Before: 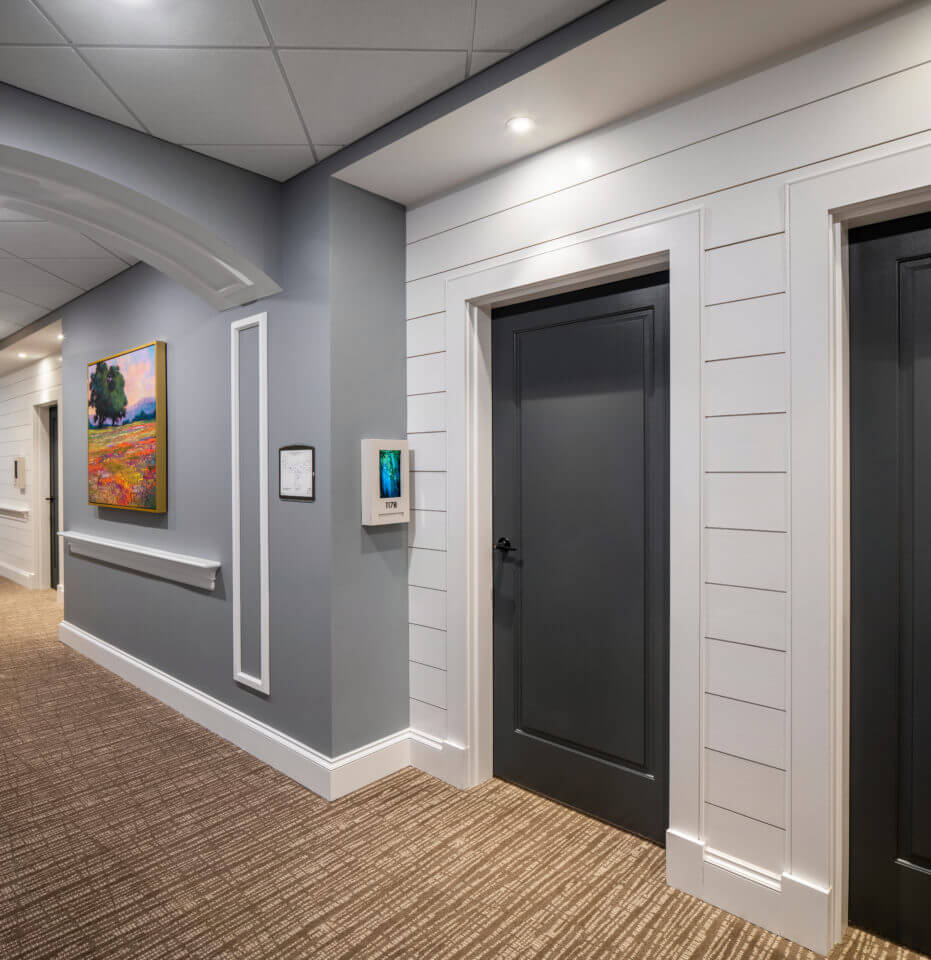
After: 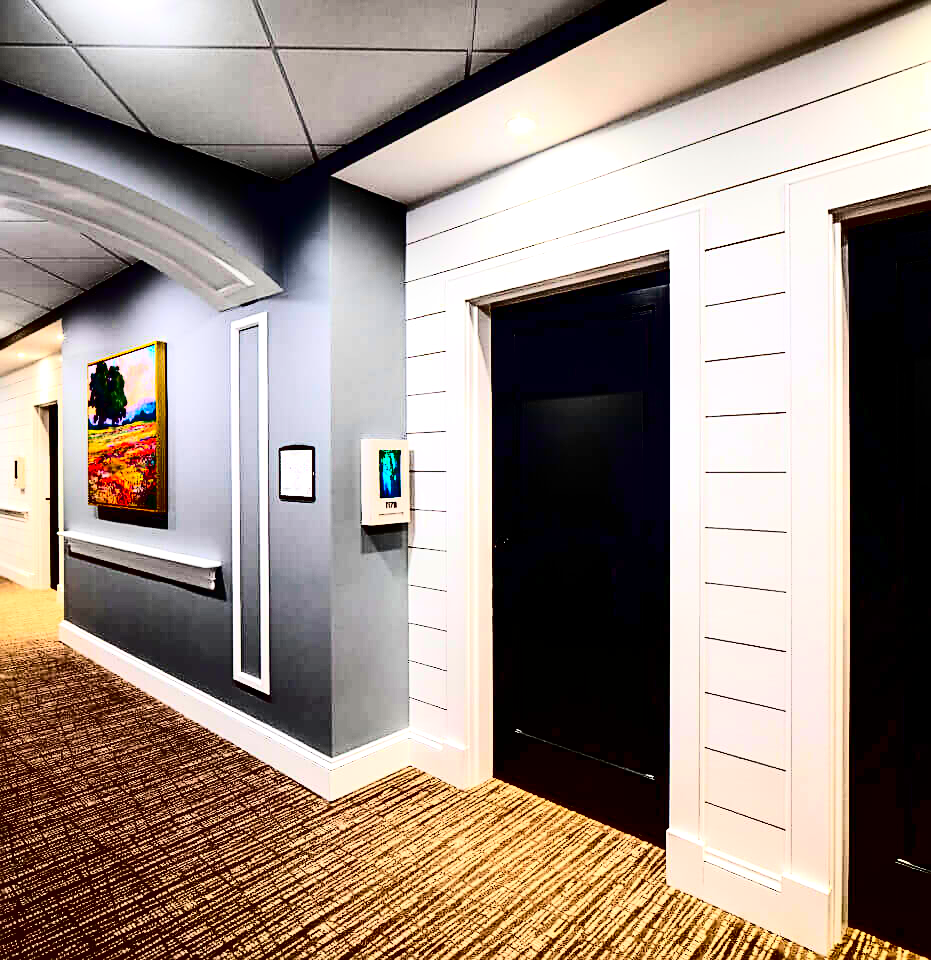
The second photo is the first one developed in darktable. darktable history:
exposure: black level correction 0, exposure 0.687 EV, compensate exposure bias true, compensate highlight preservation false
contrast brightness saturation: contrast 0.756, brightness -1, saturation 0.986
sharpen: on, module defaults
